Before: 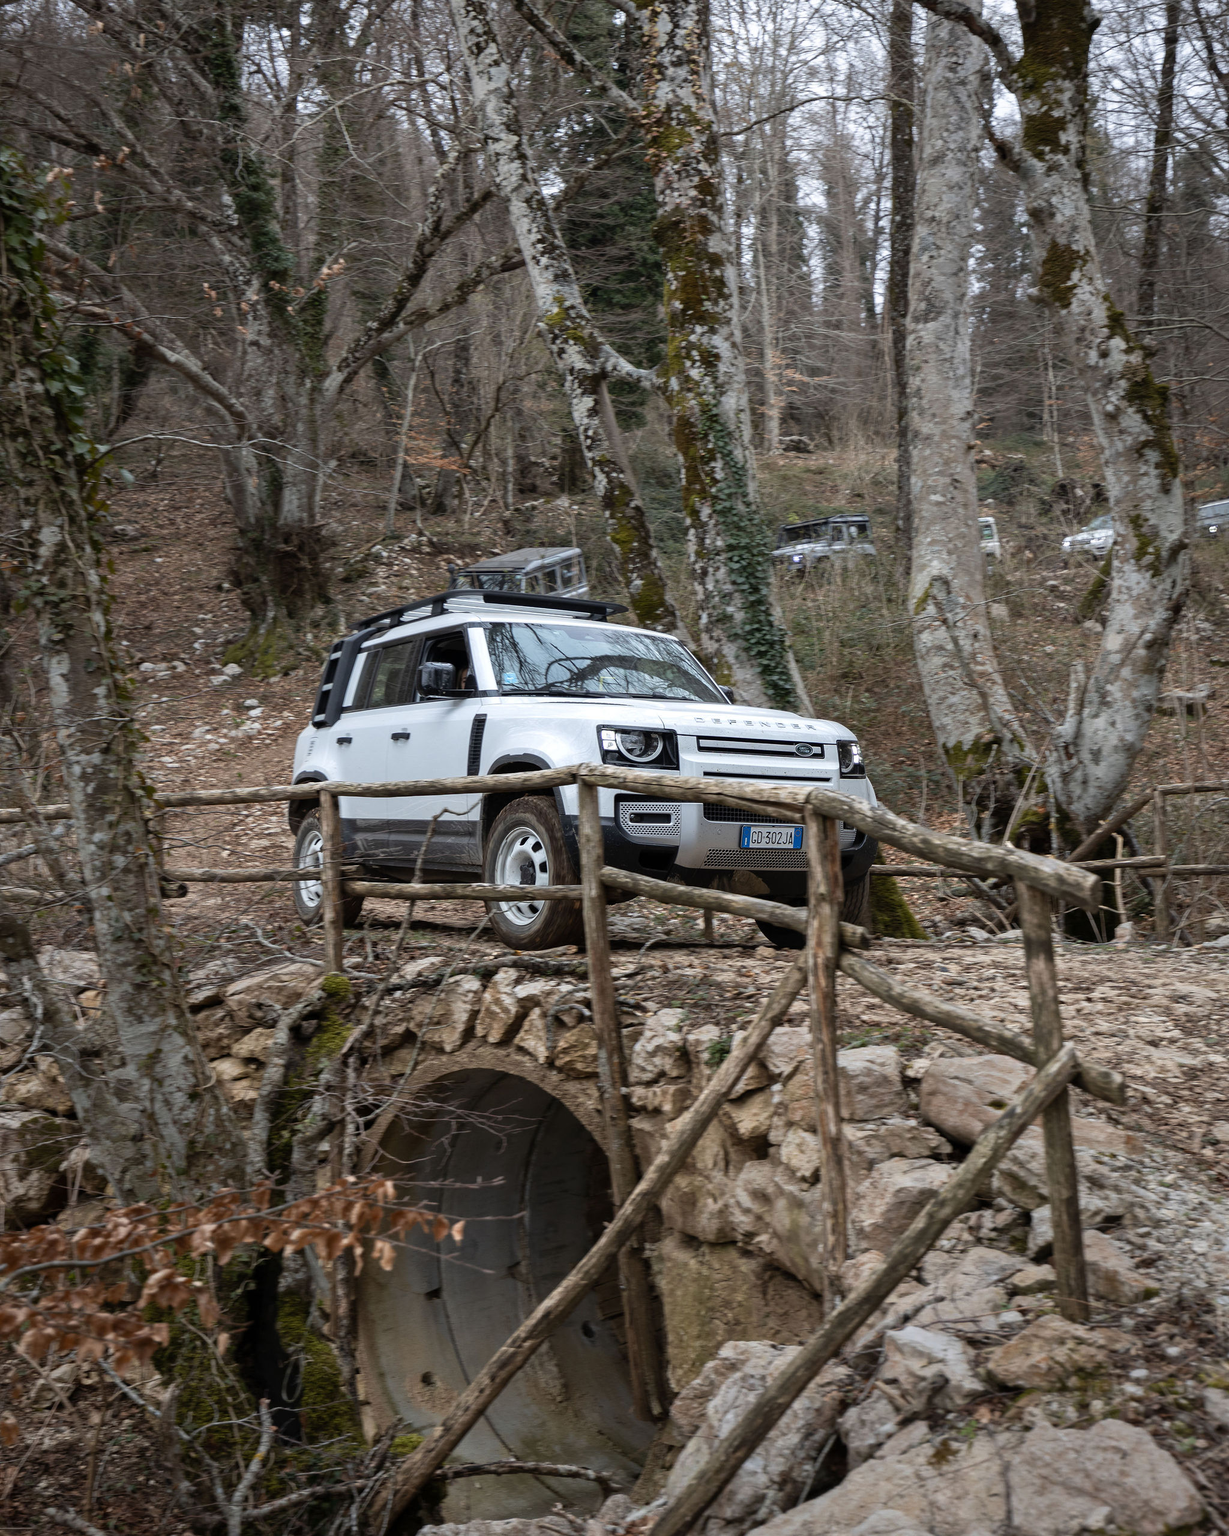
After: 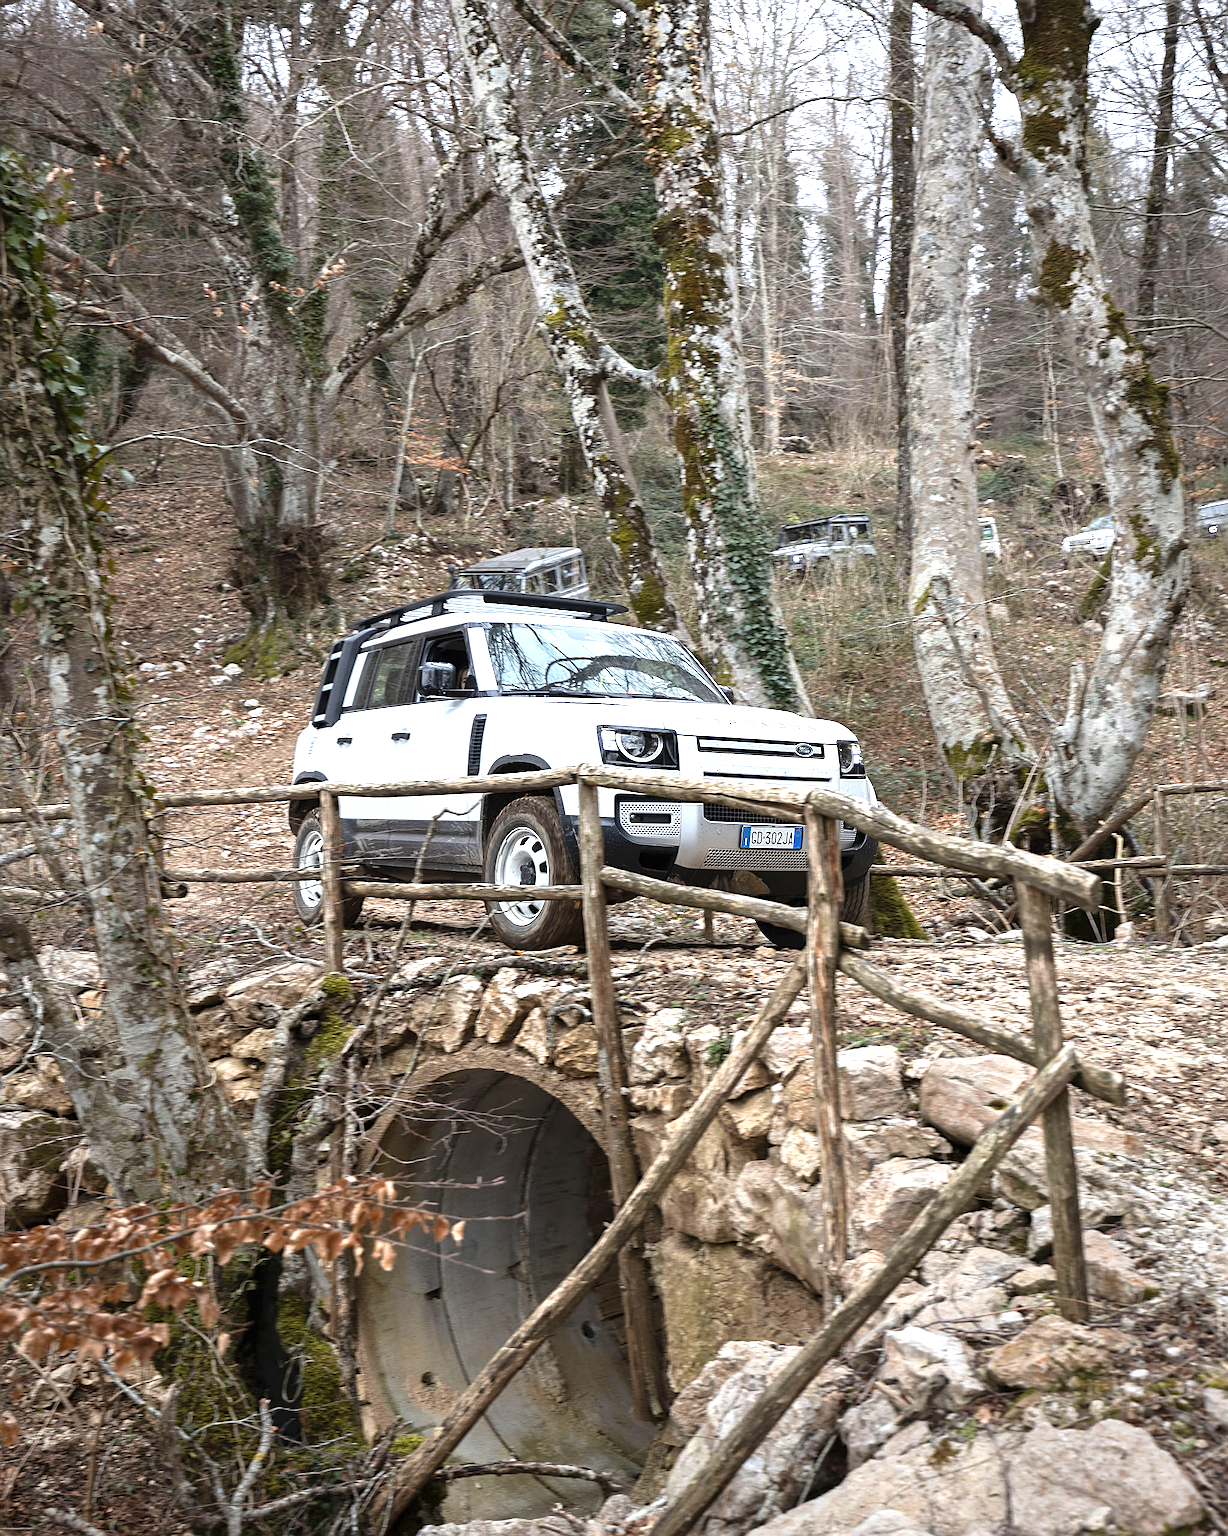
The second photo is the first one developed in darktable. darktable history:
sharpen: on, module defaults
exposure: black level correction 0, exposure 1.5 EV, compensate exposure bias true, compensate highlight preservation false
